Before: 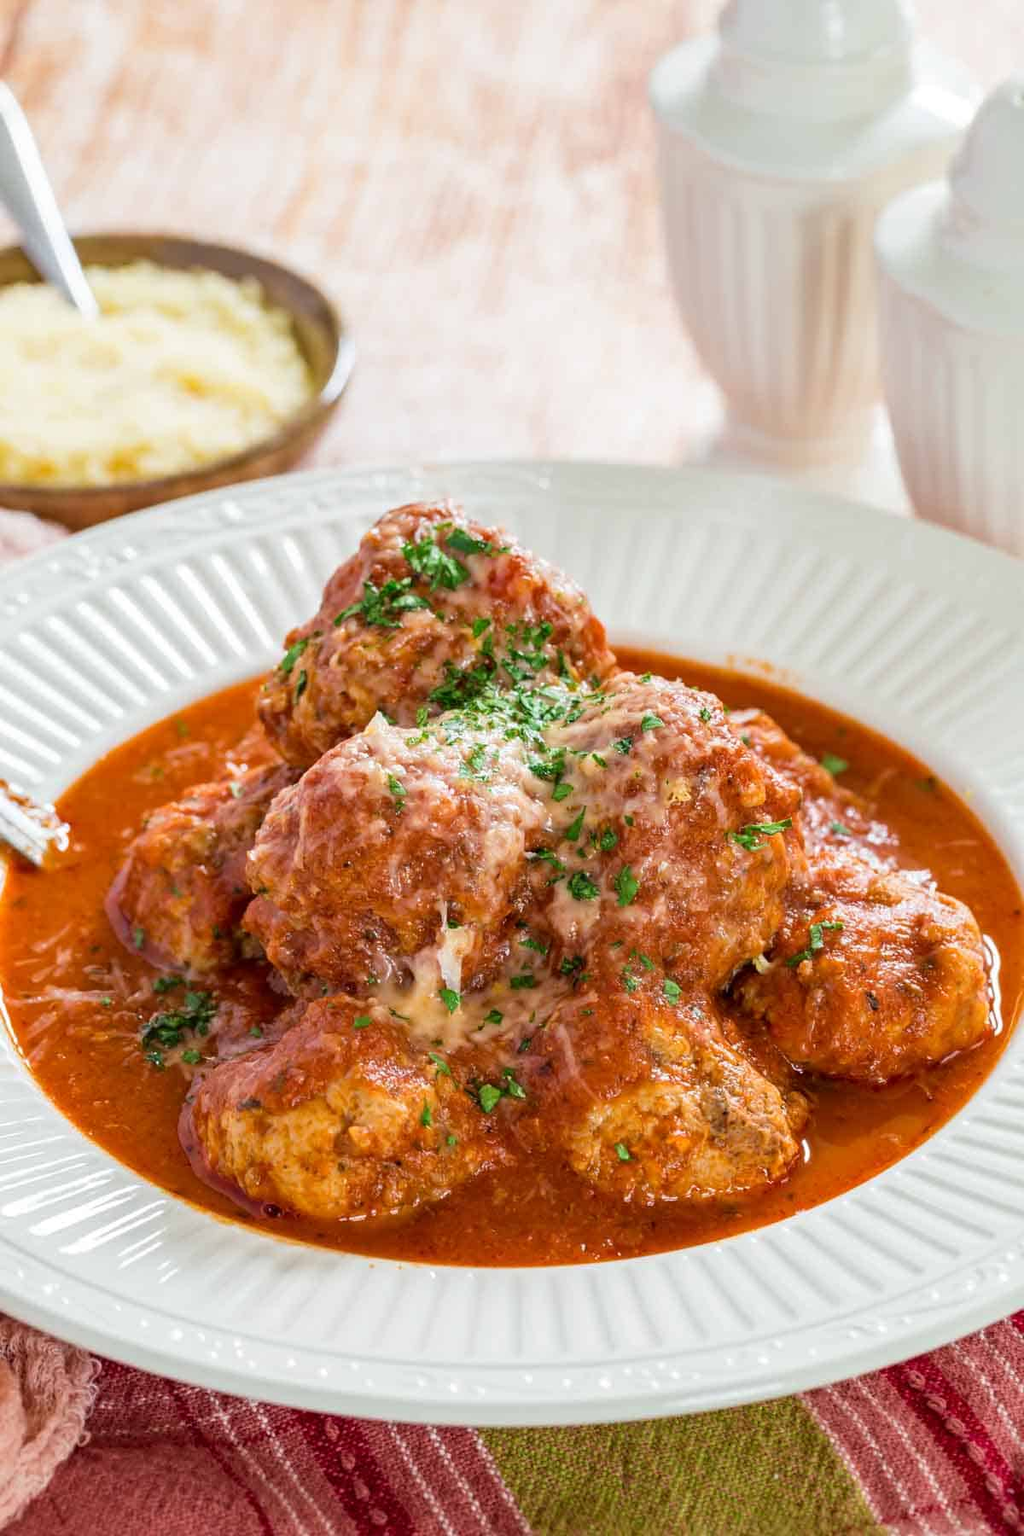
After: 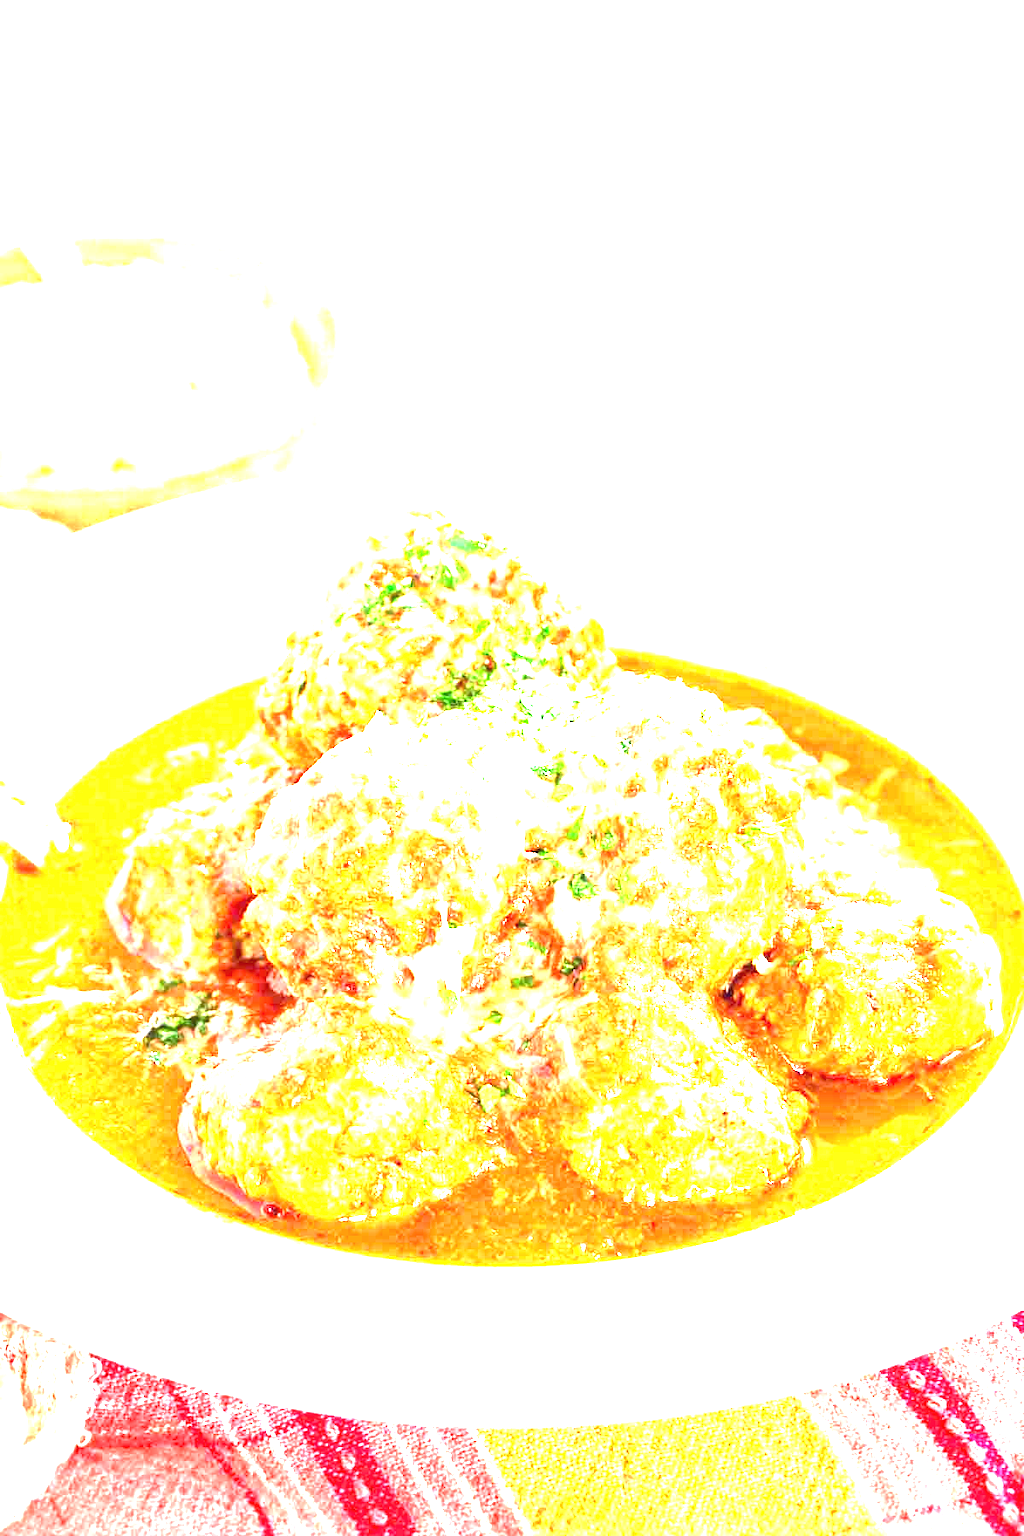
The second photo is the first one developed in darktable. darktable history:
exposure: black level correction 0, exposure 3.999 EV, compensate exposure bias true, compensate highlight preservation false
